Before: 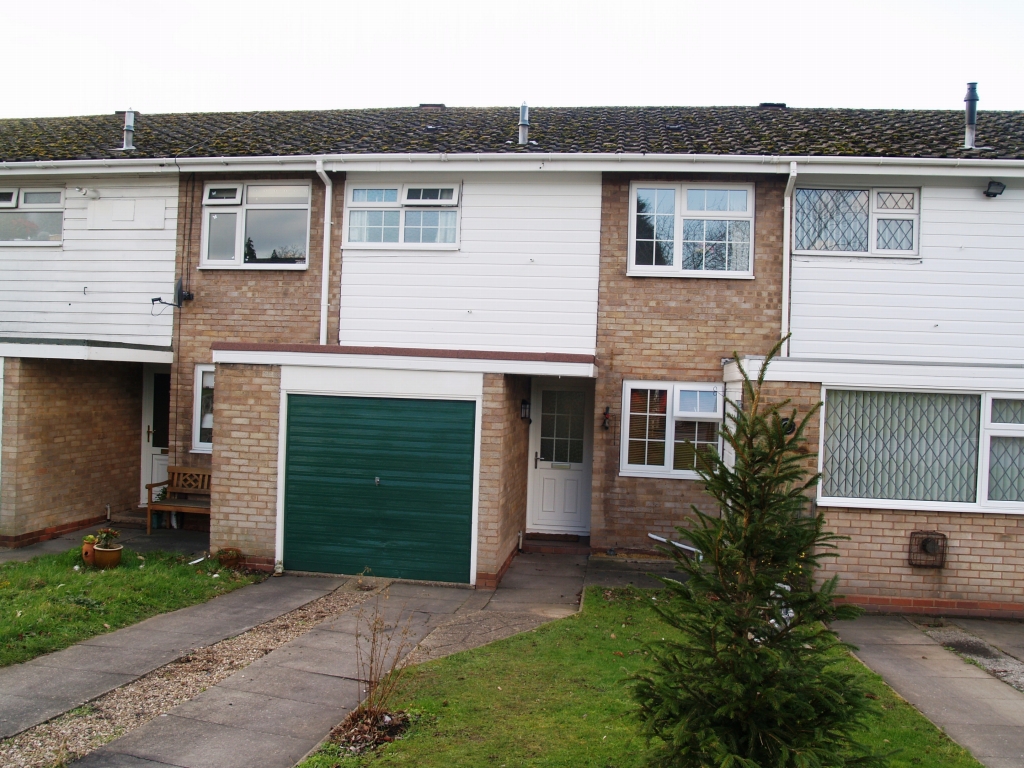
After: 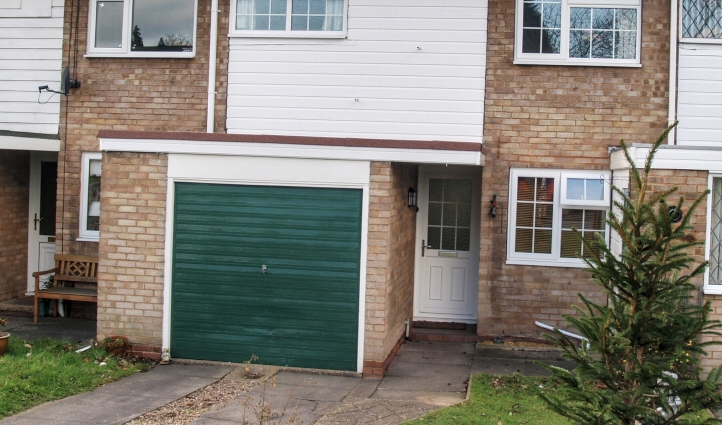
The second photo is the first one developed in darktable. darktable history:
contrast brightness saturation: brightness 0.13
exposure: compensate highlight preservation false
crop: left 11.123%, top 27.61%, right 18.3%, bottom 17.034%
shadows and highlights: shadows 60, highlights -60.23, soften with gaussian
local contrast: detail 130%
